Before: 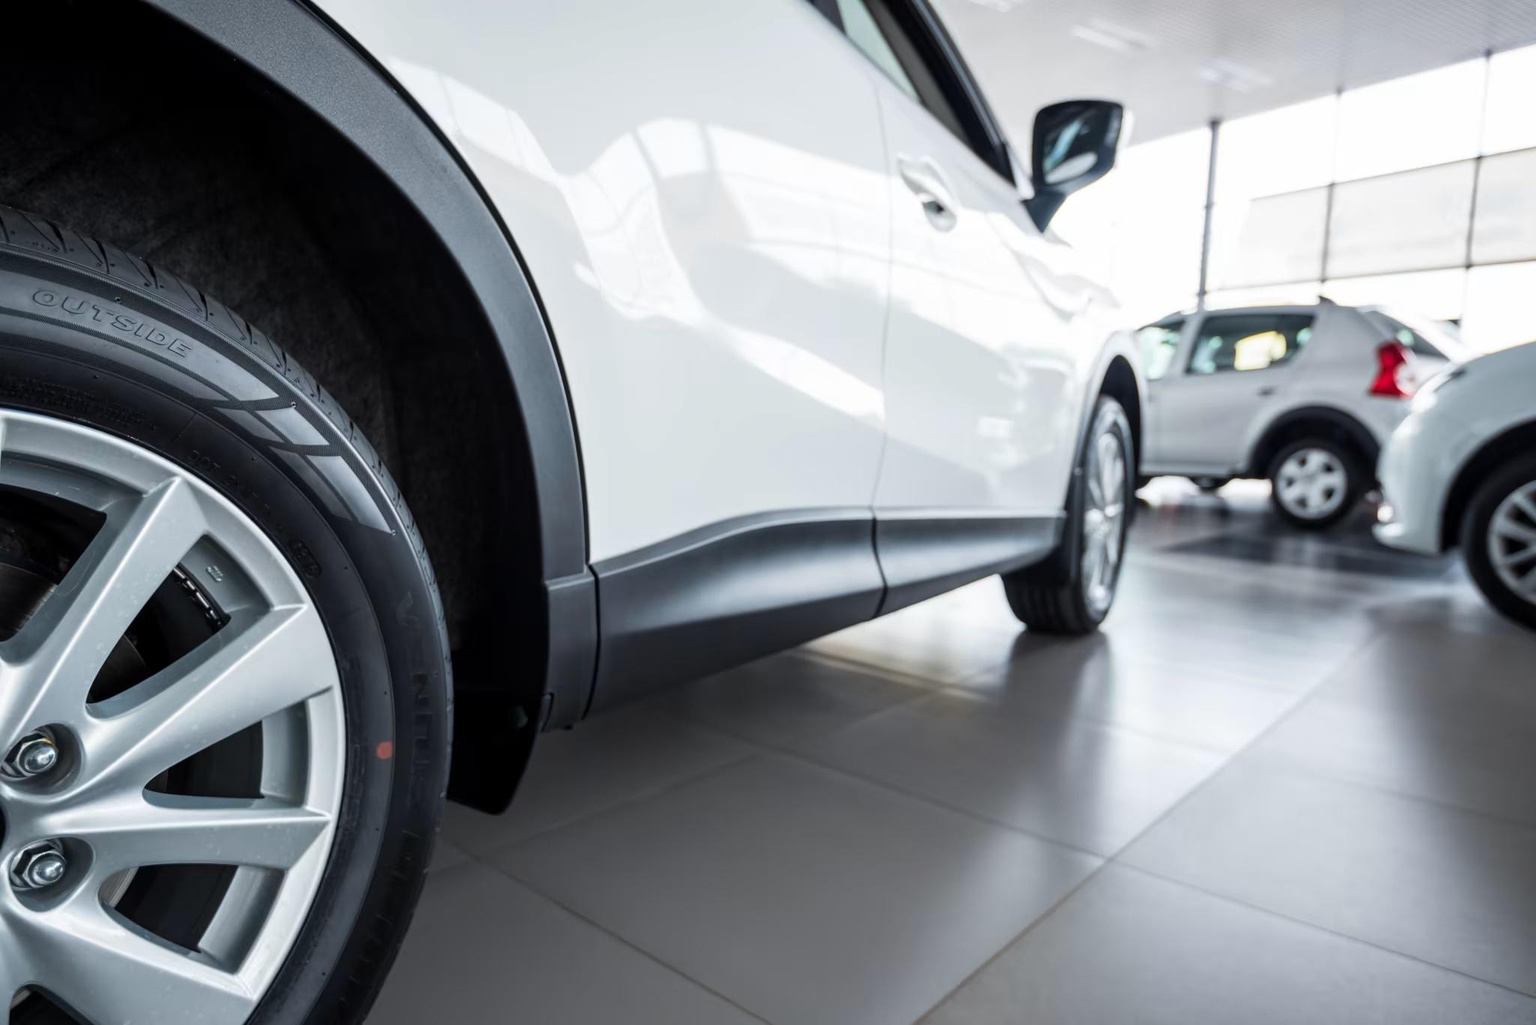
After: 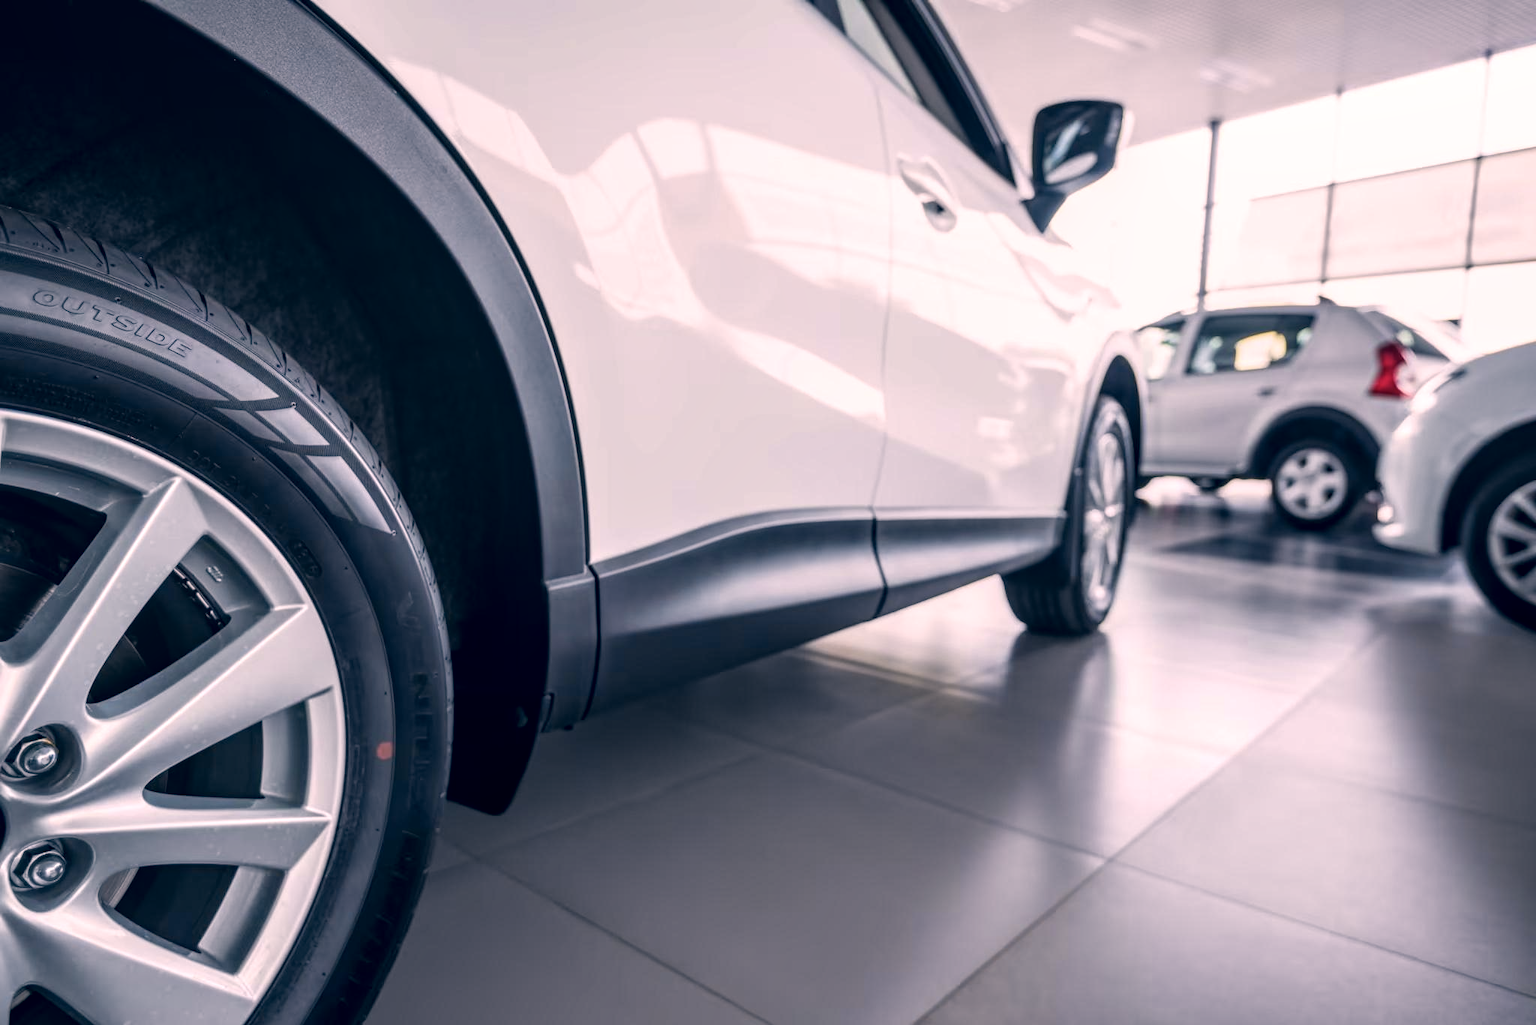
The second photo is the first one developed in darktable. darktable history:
local contrast: detail 130%
color correction: highlights a* 14.46, highlights b* 5.85, shadows a* -5.53, shadows b* -15.24, saturation 0.85
